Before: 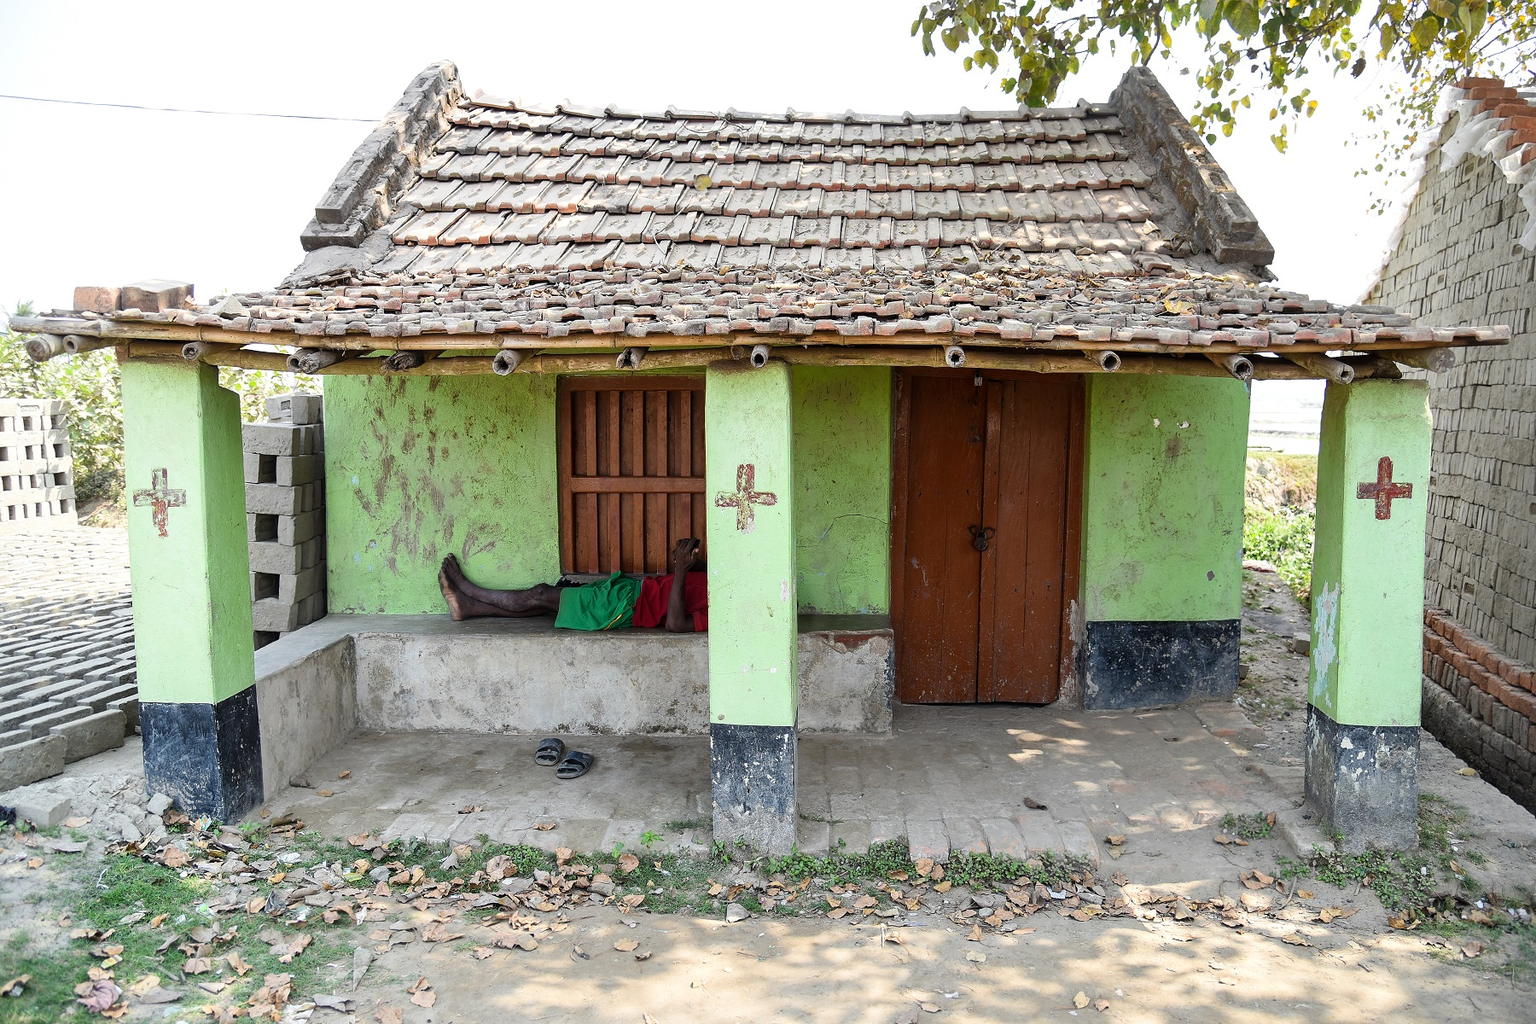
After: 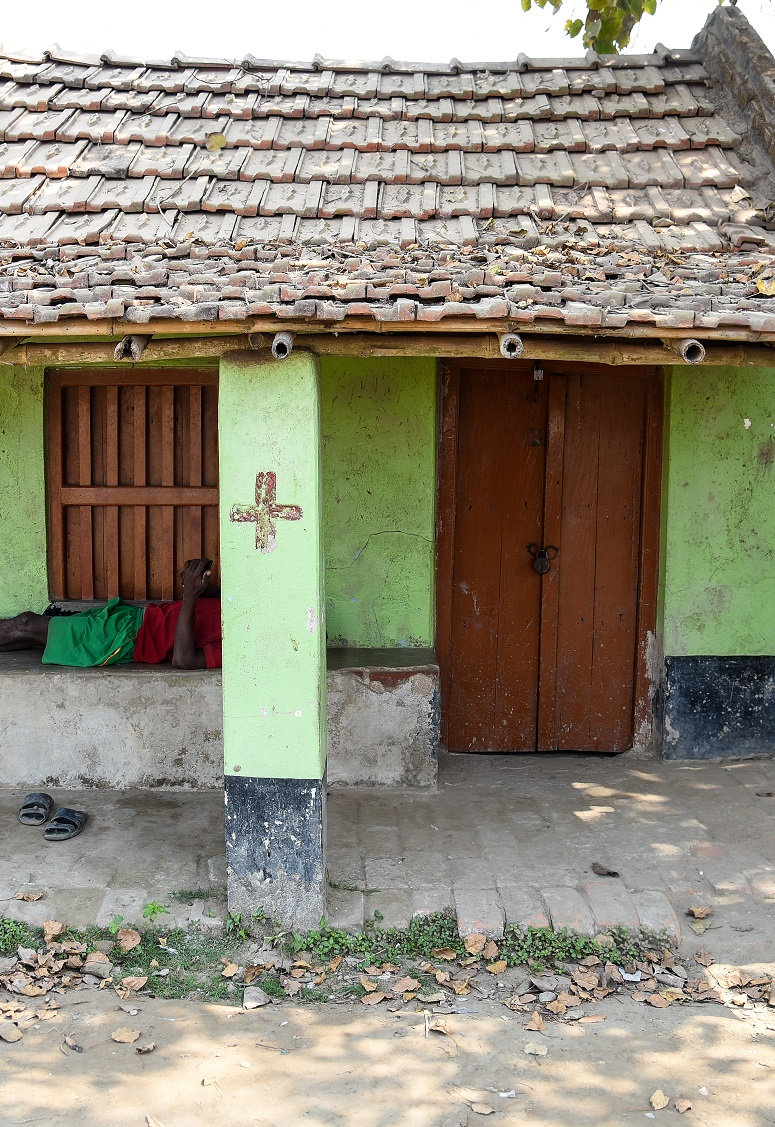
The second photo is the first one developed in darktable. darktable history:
crop: left 33.779%, top 6.008%, right 23.138%
